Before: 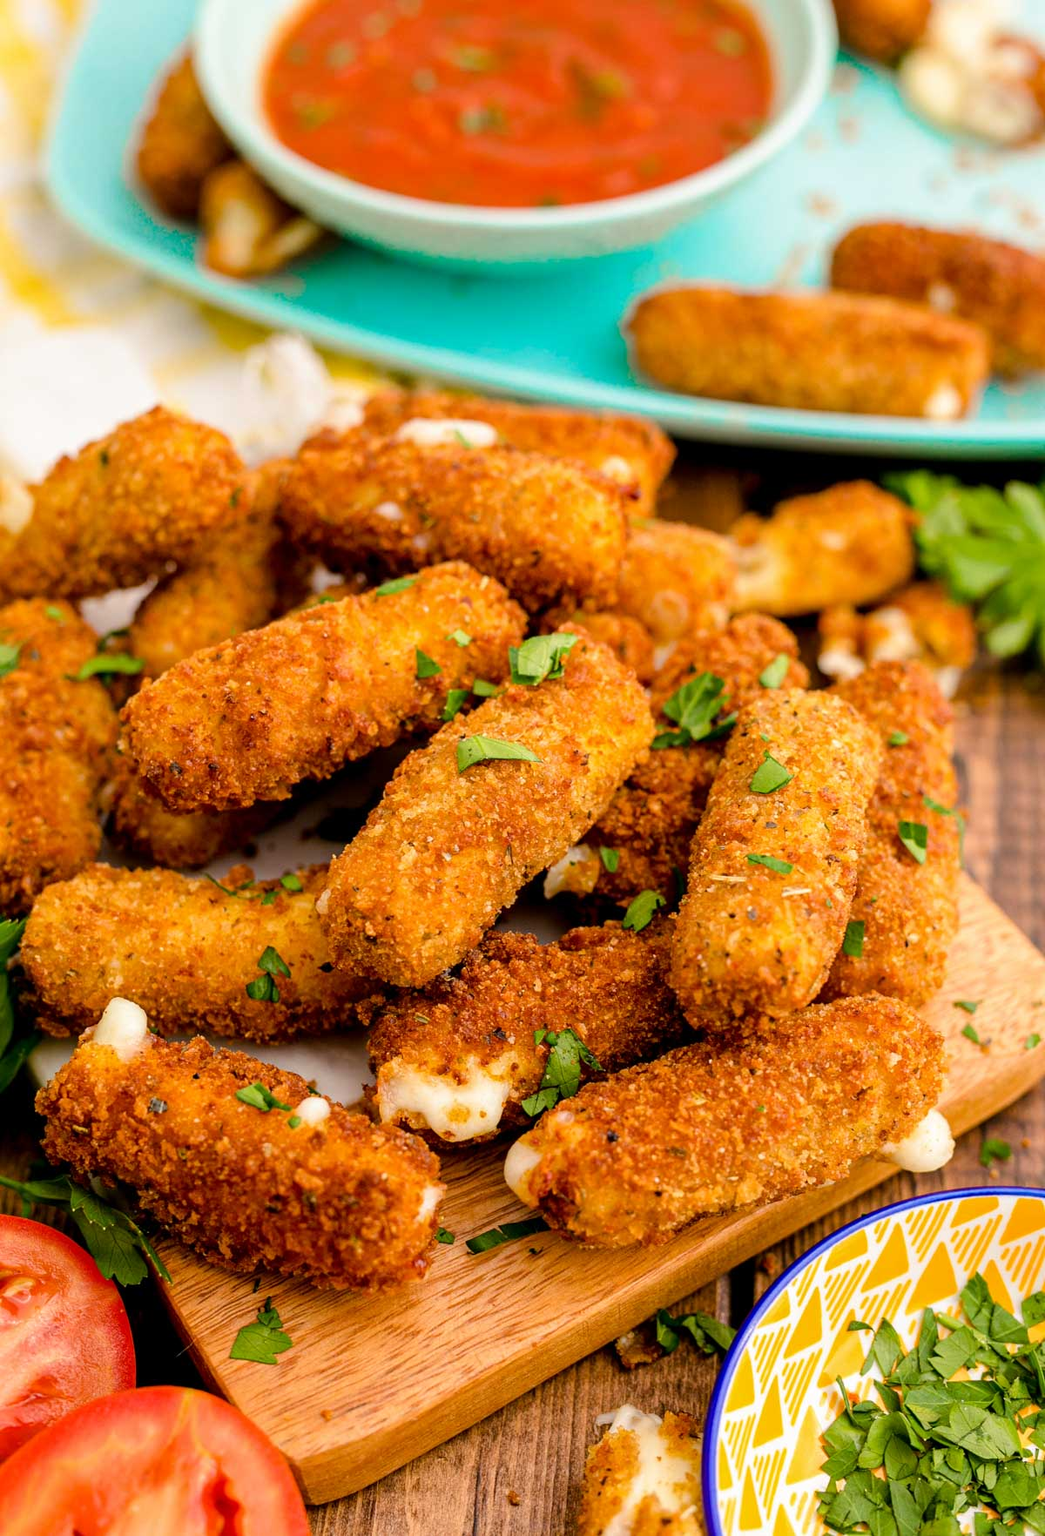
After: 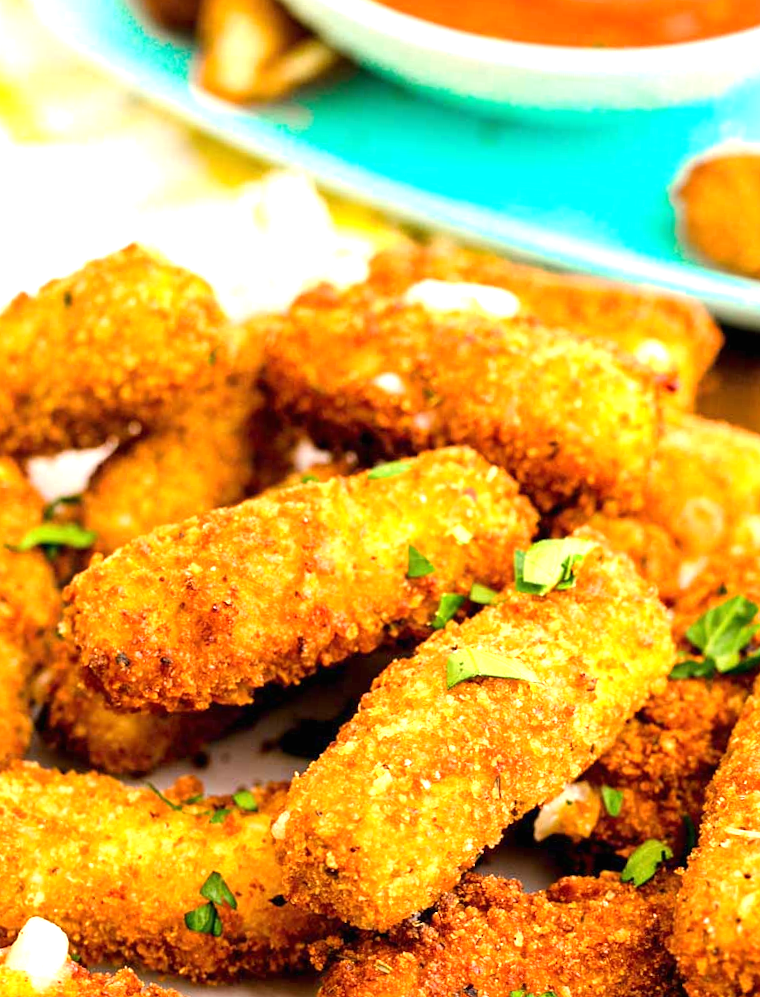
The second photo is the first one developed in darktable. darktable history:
crop and rotate: angle -4.28°, left 2.056%, top 6.77%, right 27.755%, bottom 30.622%
exposure: black level correction 0, exposure 1.199 EV, compensate highlight preservation false
